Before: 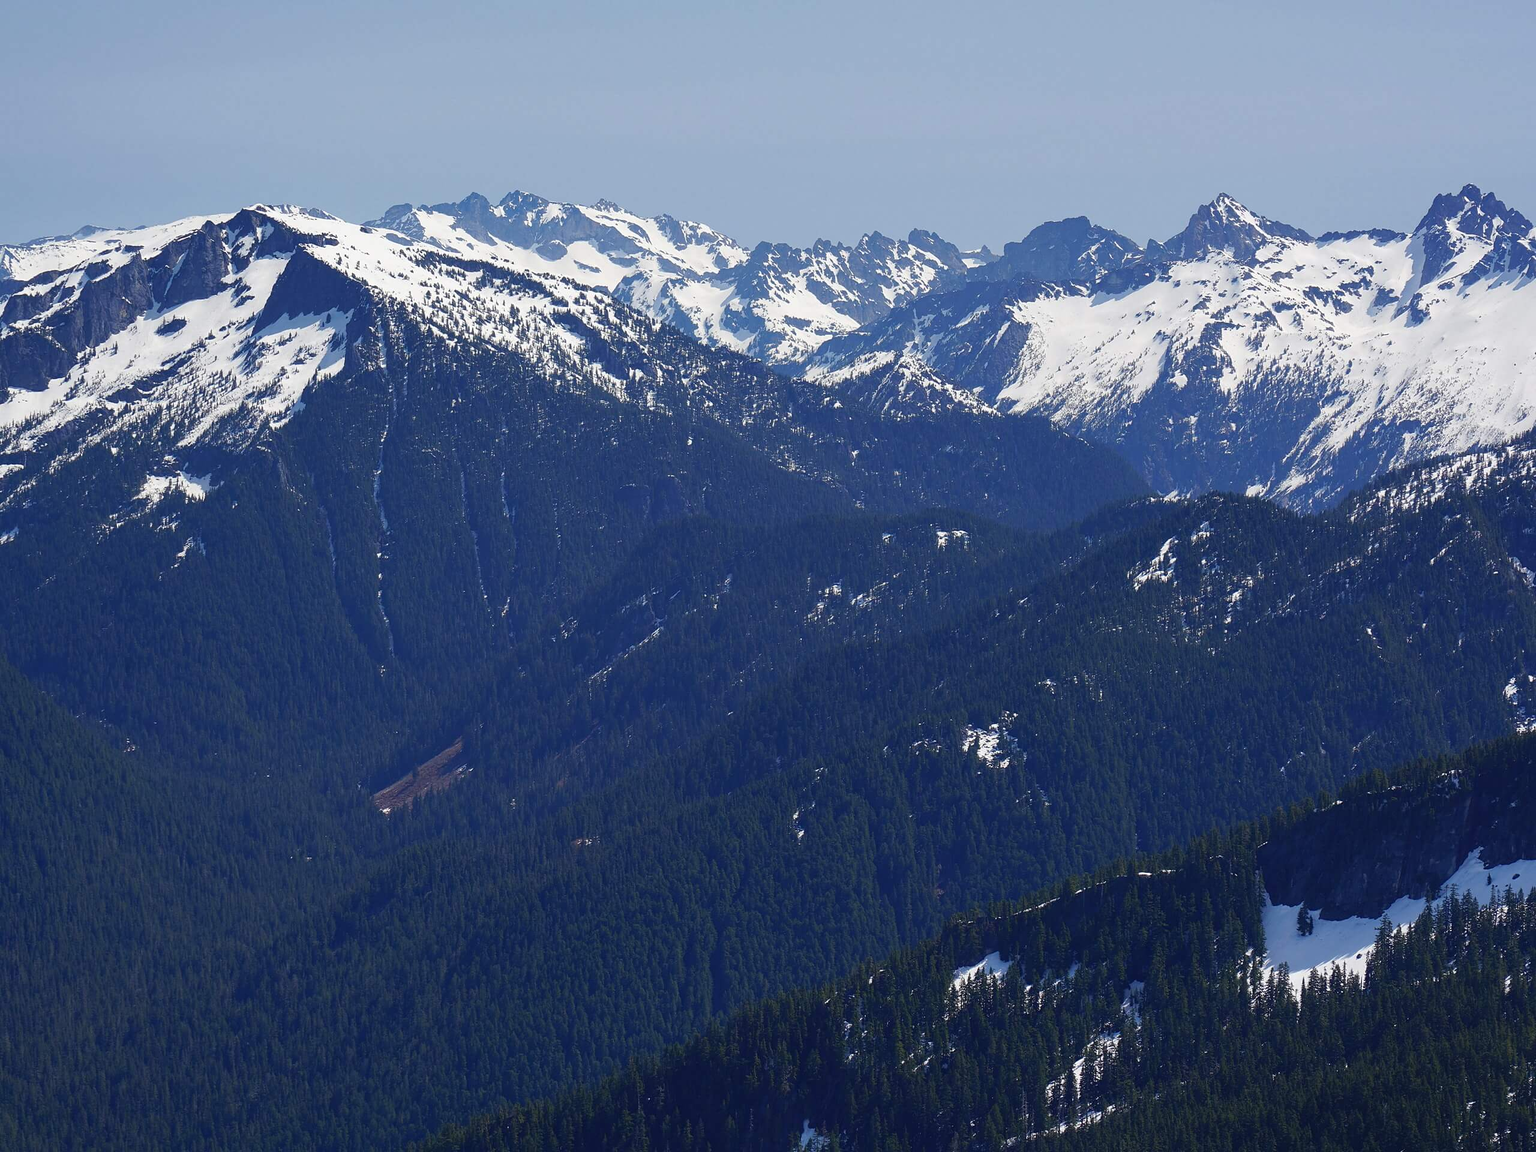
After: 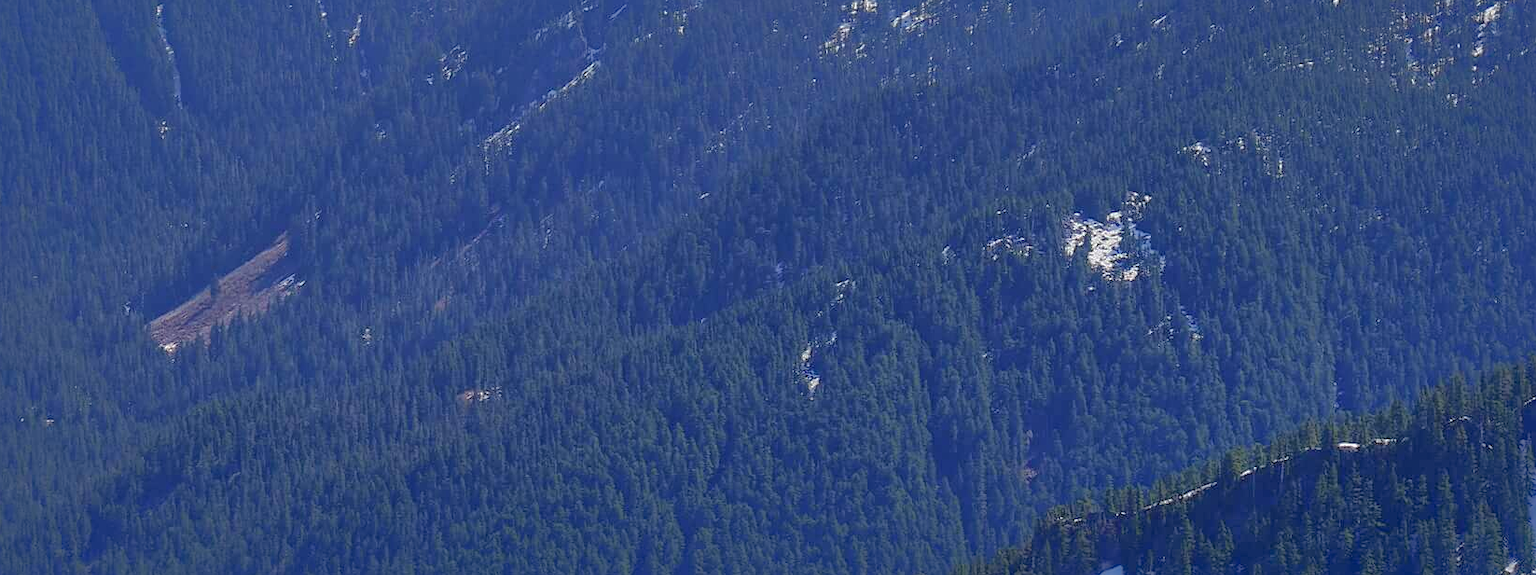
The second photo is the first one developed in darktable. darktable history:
crop: left 18.077%, top 51.031%, right 17.561%, bottom 16.804%
shadows and highlights: shadows 59.57, highlights -59.95
